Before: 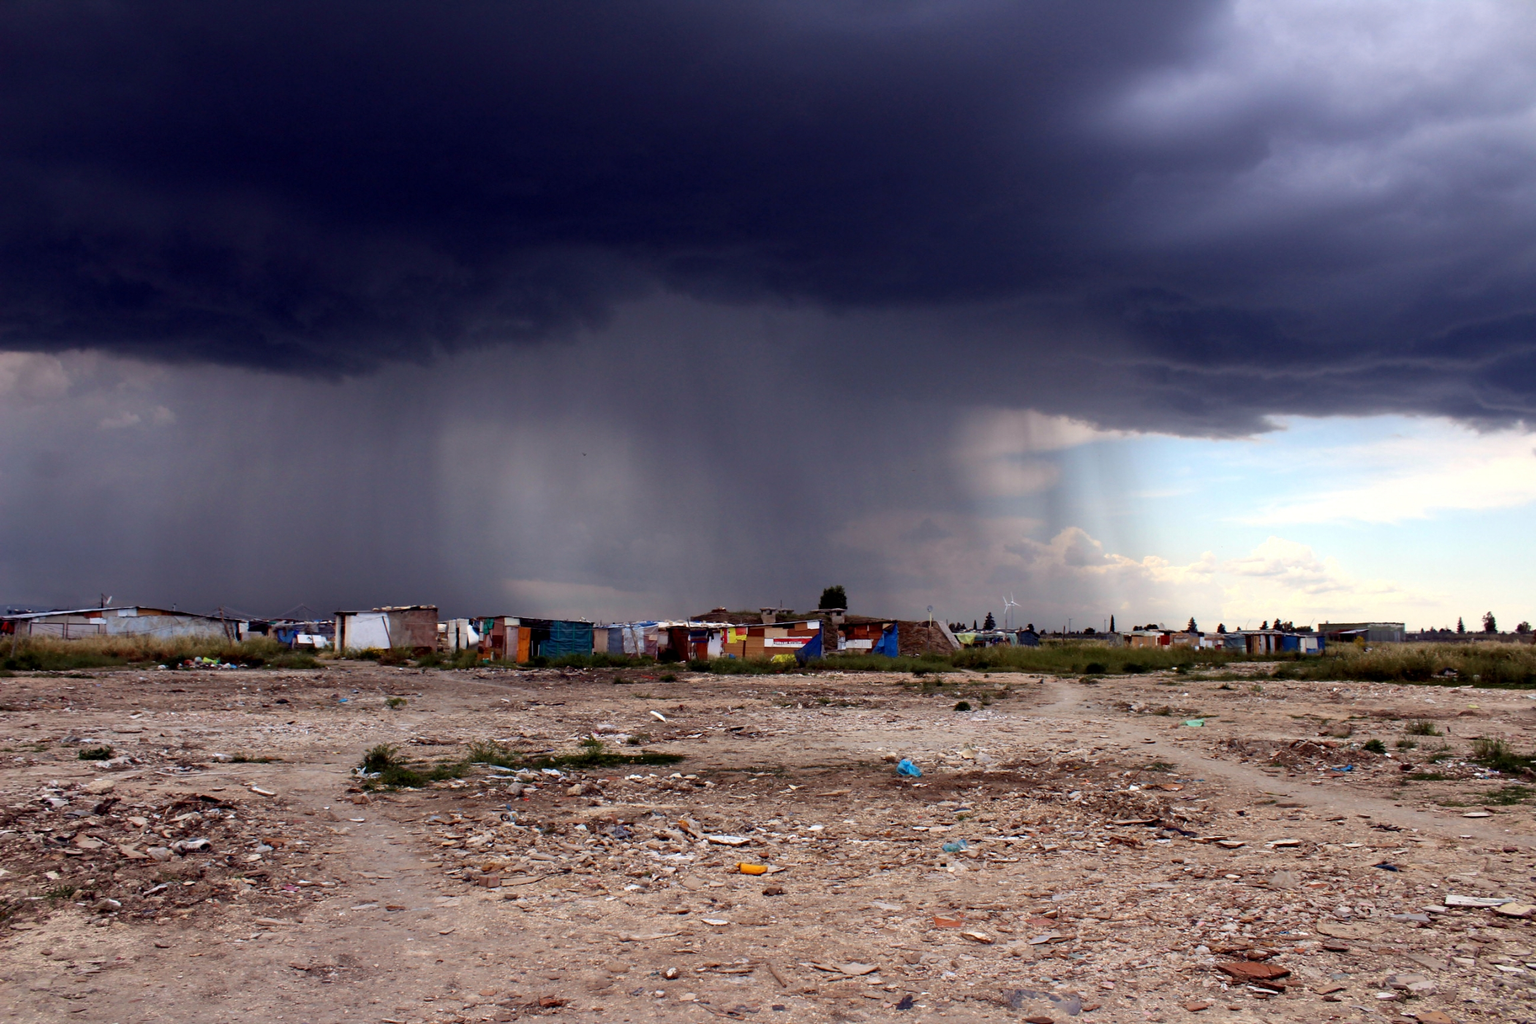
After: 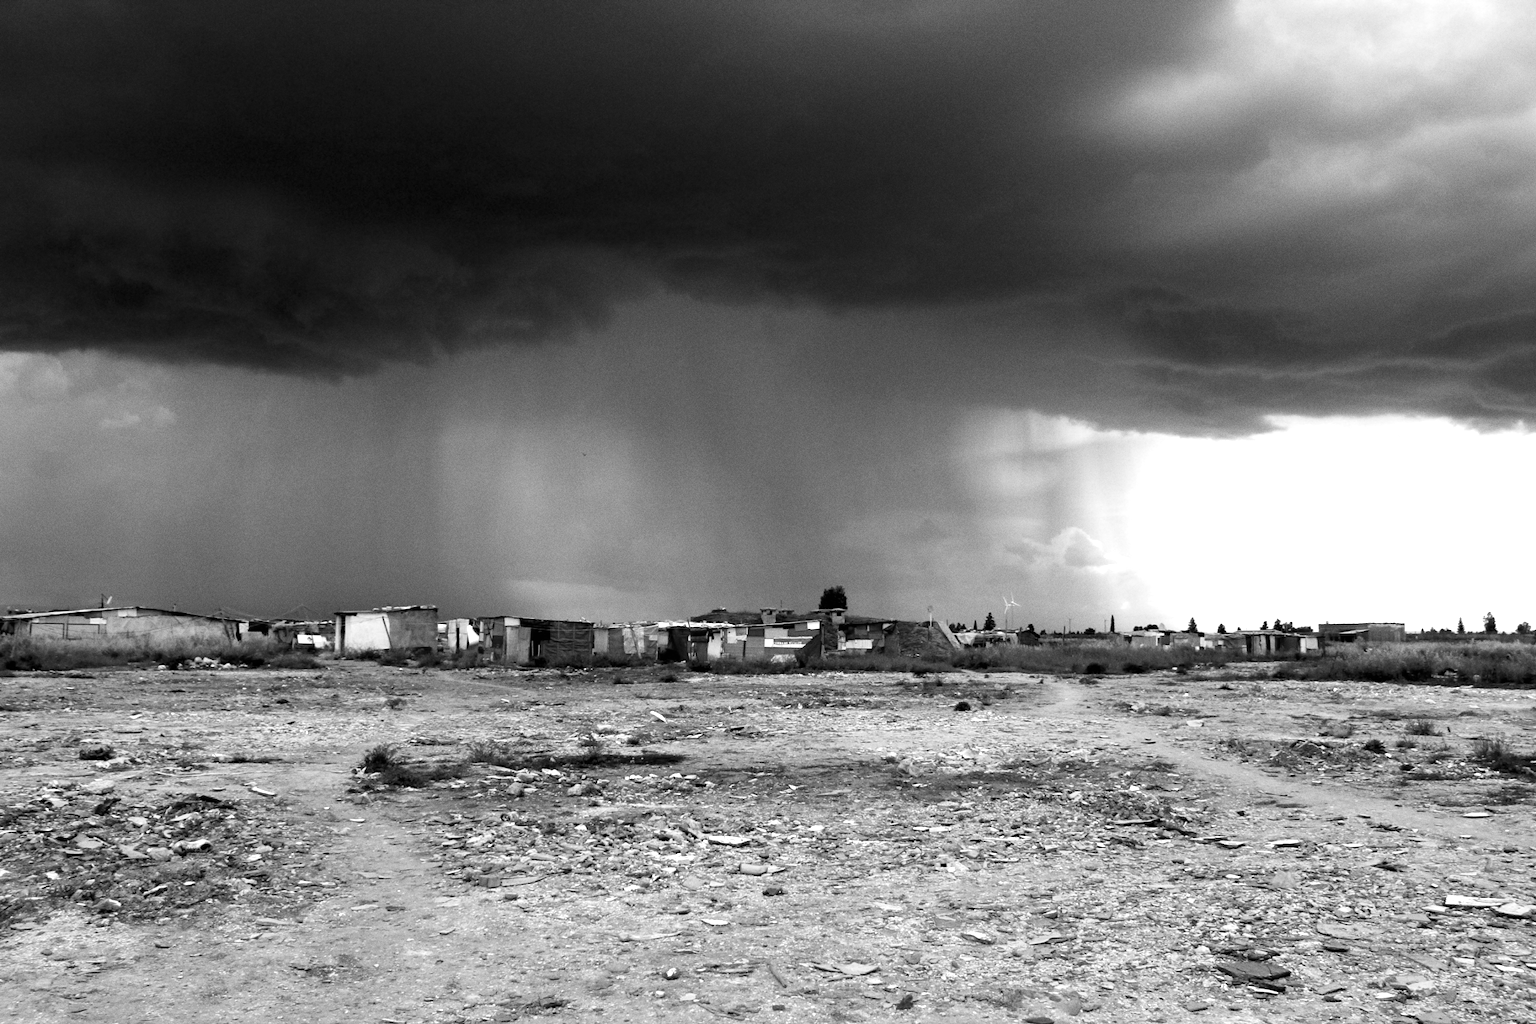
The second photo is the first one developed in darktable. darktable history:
local contrast: mode bilateral grid, contrast 15, coarseness 36, detail 105%, midtone range 0.2
white balance: red 1.08, blue 0.791
grain: coarseness 3.21 ISO
monochrome: on, module defaults
exposure: black level correction 0, exposure 0.7 EV, compensate exposure bias true, compensate highlight preservation false
rgb levels: mode RGB, independent channels, levels [[0, 0.474, 1], [0, 0.5, 1], [0, 0.5, 1]]
